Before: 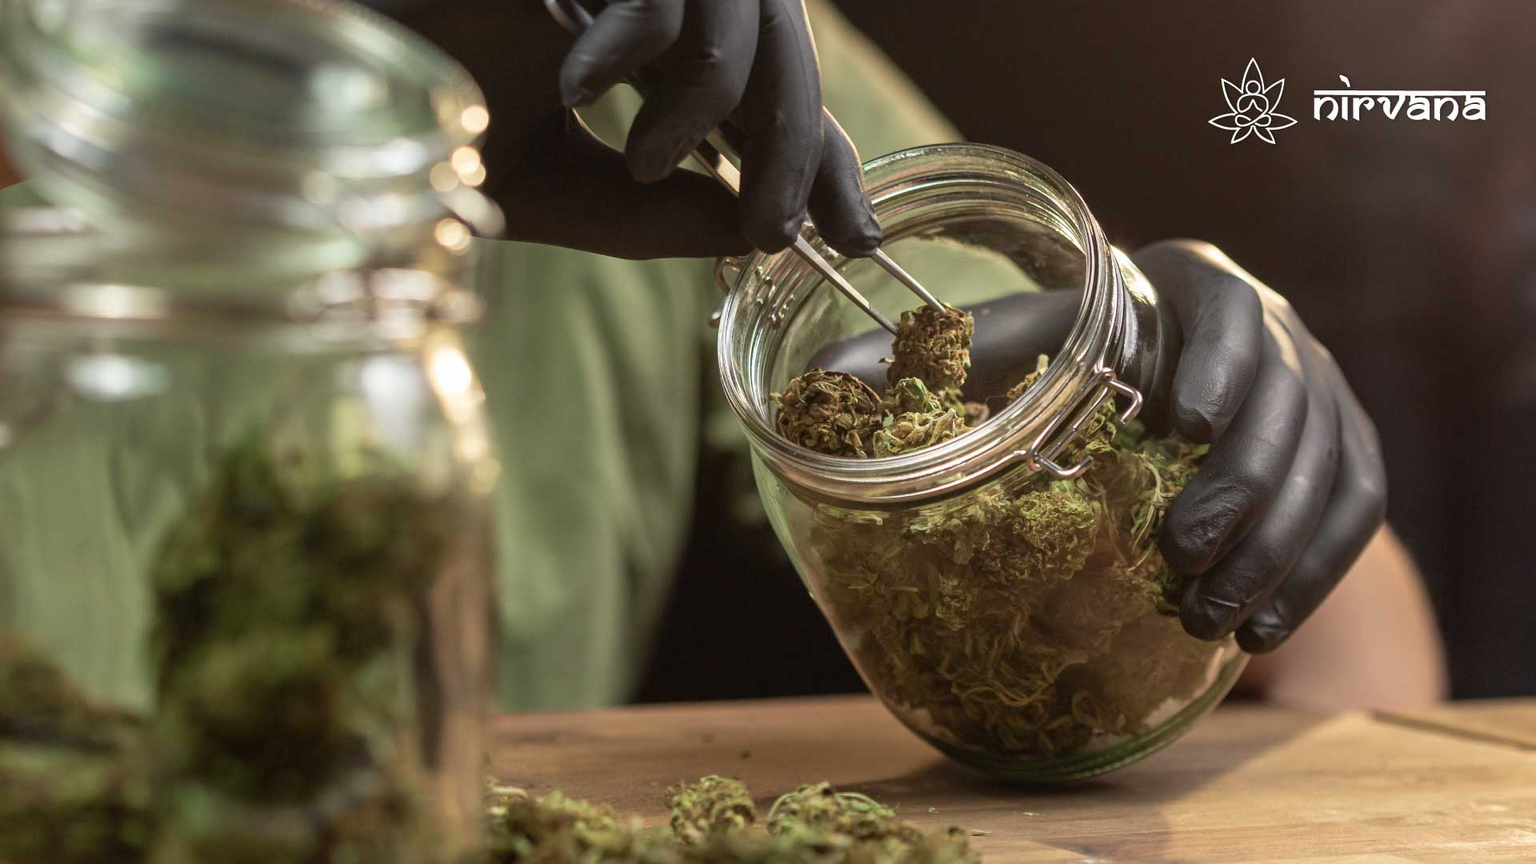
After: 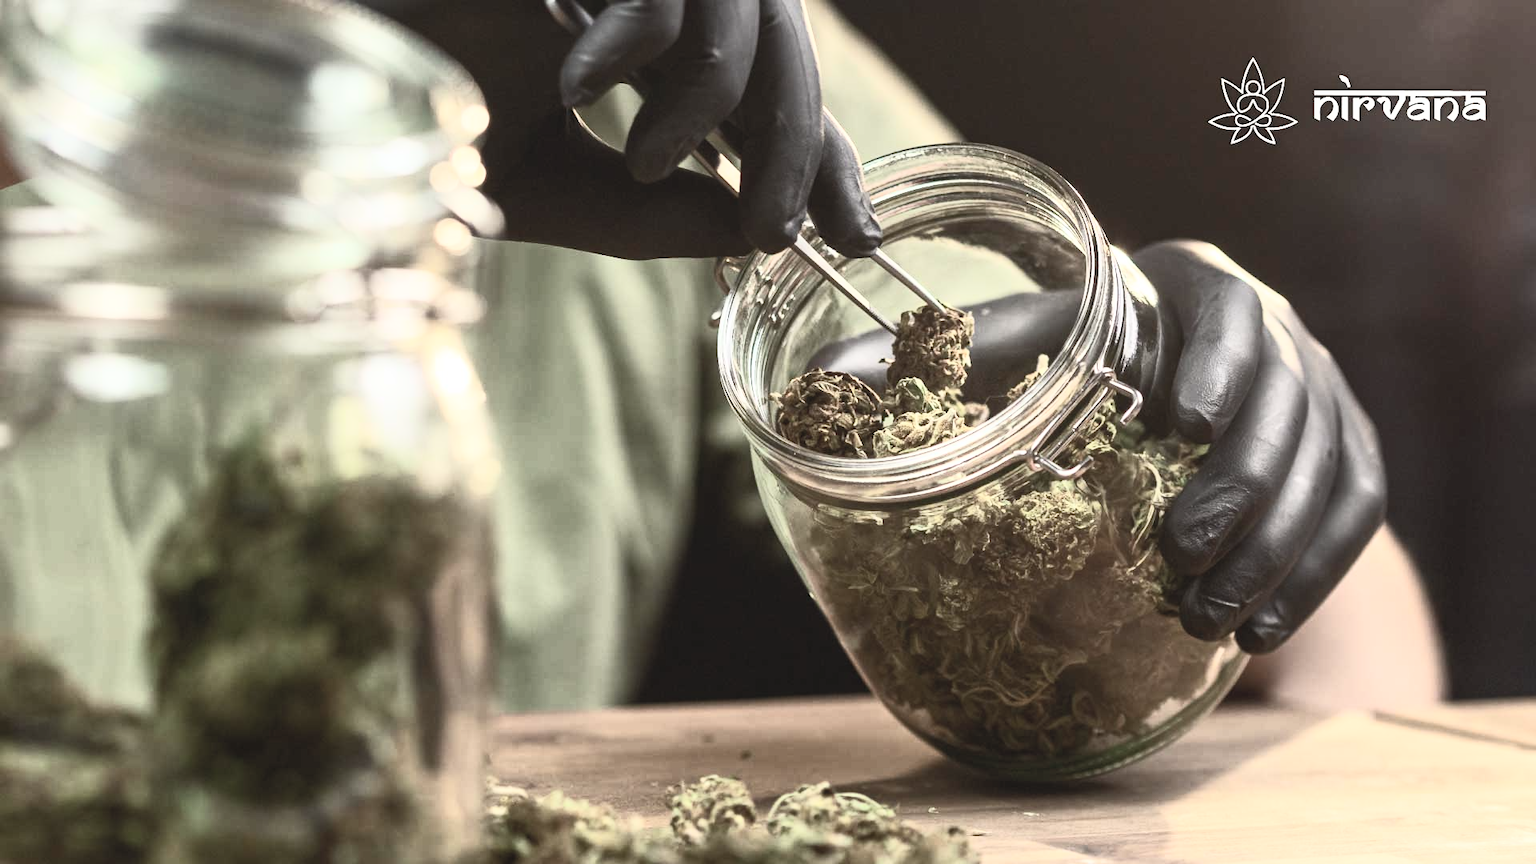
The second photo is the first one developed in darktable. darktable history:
contrast brightness saturation: contrast 0.55, brightness 0.57, saturation -0.331
